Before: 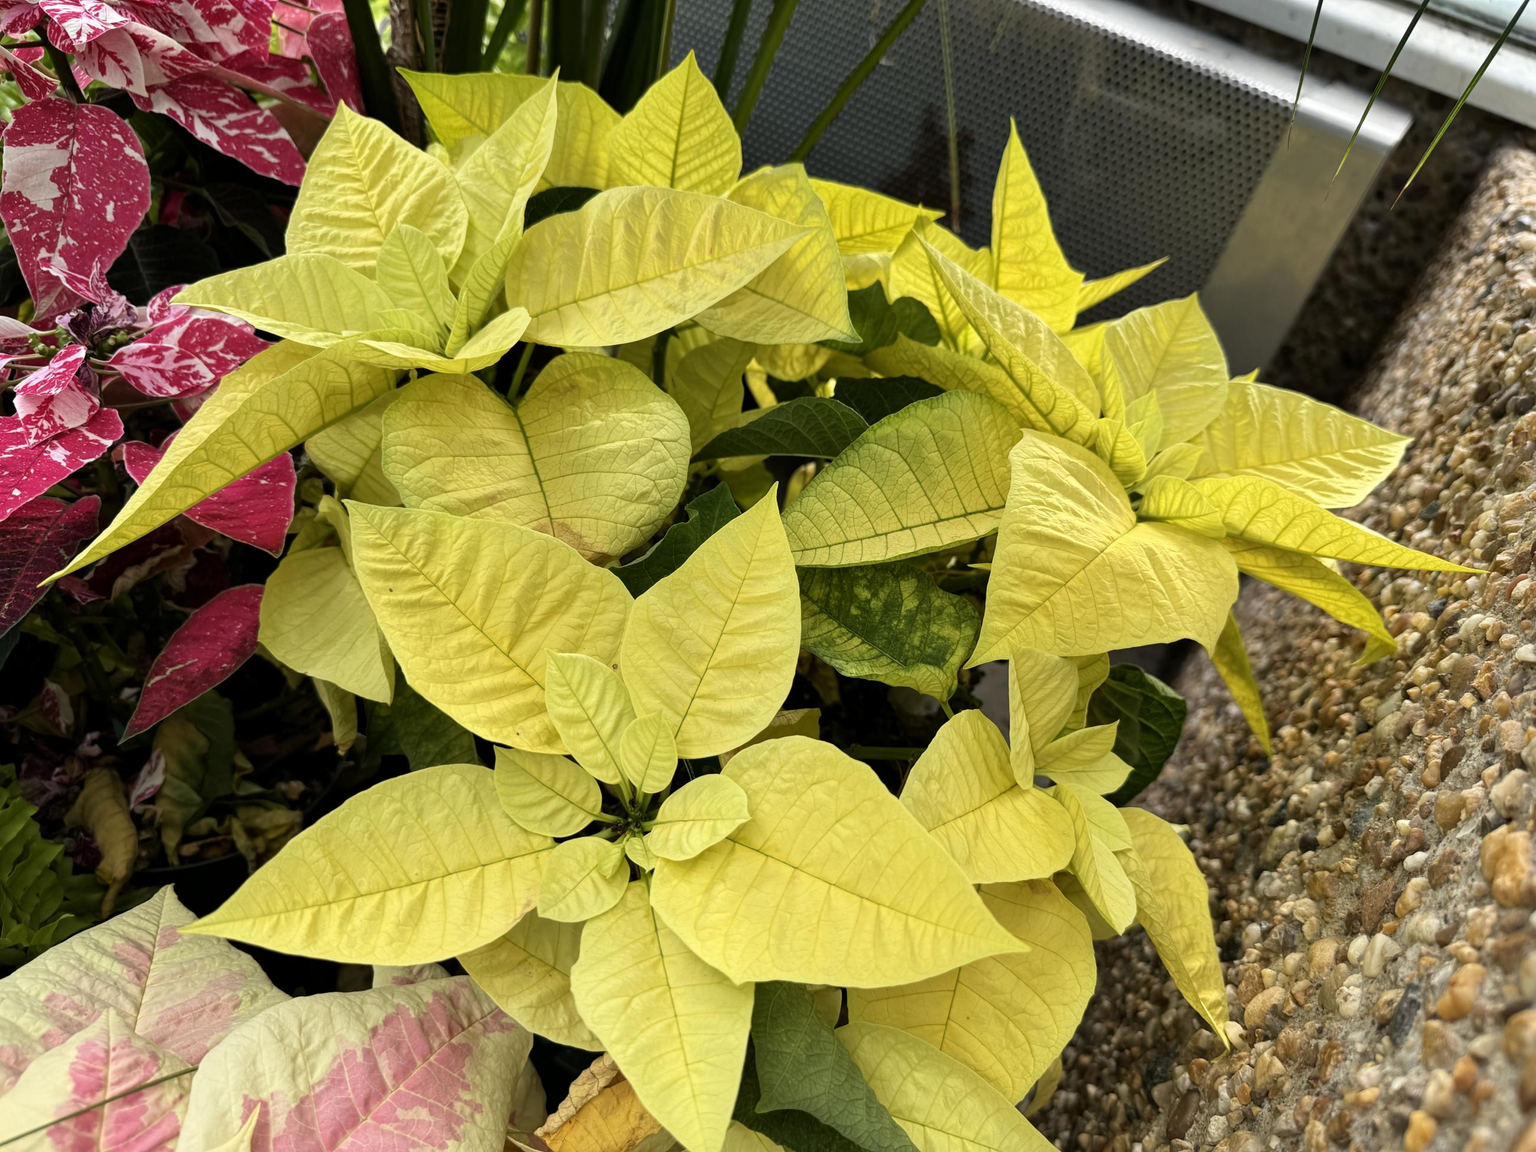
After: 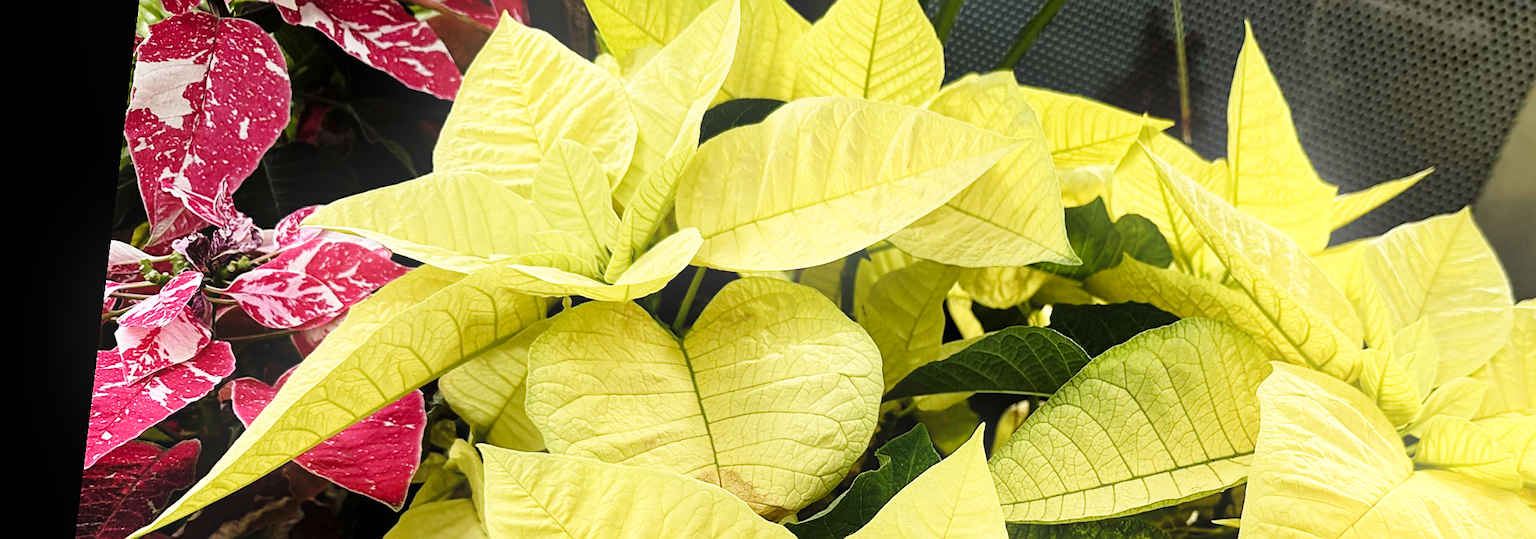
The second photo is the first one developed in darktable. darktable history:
rotate and perspective: rotation 0.128°, lens shift (vertical) -0.181, lens shift (horizontal) -0.044, shear 0.001, automatic cropping off
crop: left 0.579%, top 7.627%, right 23.167%, bottom 54.275%
contrast brightness saturation: saturation -0.05
bloom: size 13.65%, threshold 98.39%, strength 4.82%
sharpen: on, module defaults
base curve: curves: ch0 [(0, 0) (0.028, 0.03) (0.121, 0.232) (0.46, 0.748) (0.859, 0.968) (1, 1)], preserve colors none
